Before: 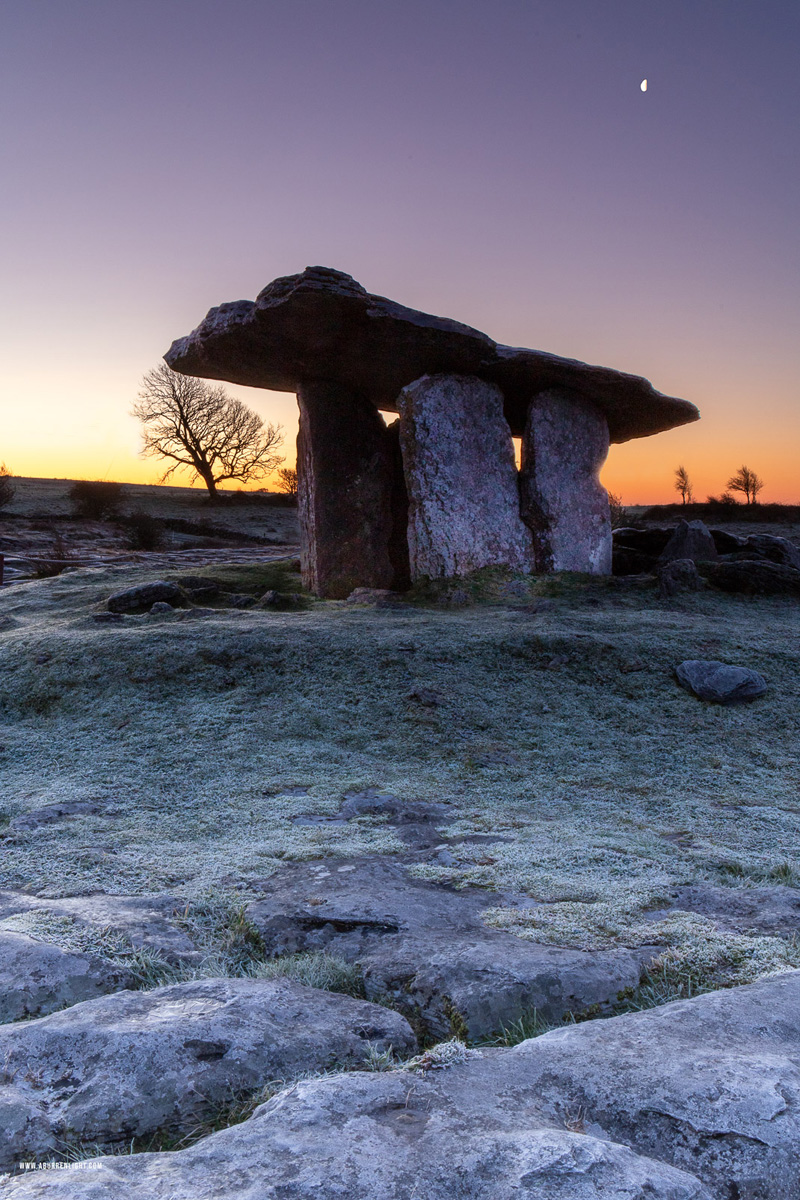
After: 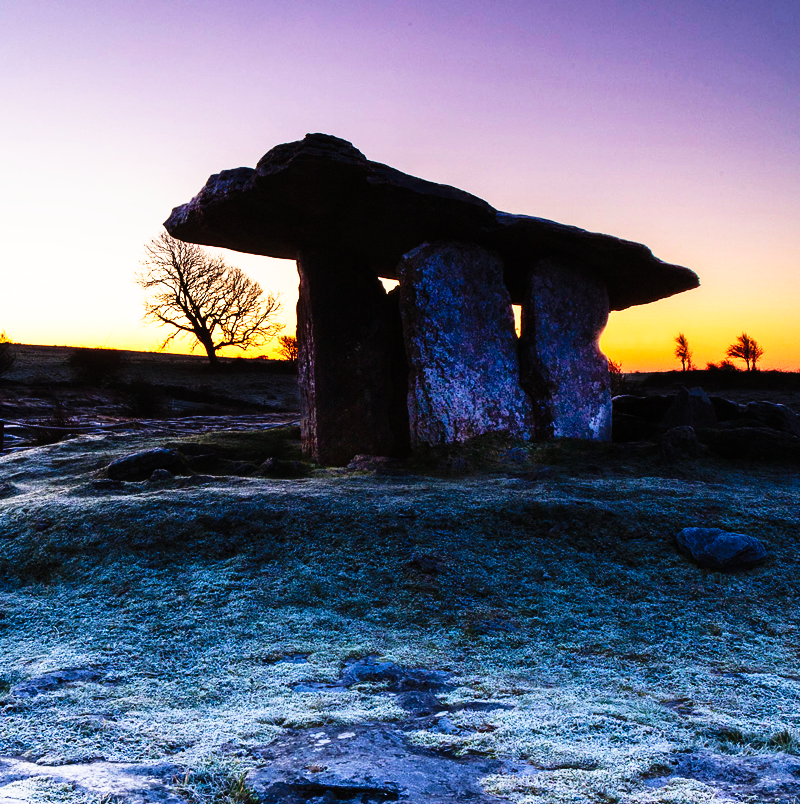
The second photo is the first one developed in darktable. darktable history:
tone curve: curves: ch0 [(0, 0) (0.003, 0.005) (0.011, 0.008) (0.025, 0.013) (0.044, 0.017) (0.069, 0.022) (0.1, 0.029) (0.136, 0.038) (0.177, 0.053) (0.224, 0.081) (0.277, 0.128) (0.335, 0.214) (0.399, 0.343) (0.468, 0.478) (0.543, 0.641) (0.623, 0.798) (0.709, 0.911) (0.801, 0.971) (0.898, 0.99) (1, 1)], preserve colors none
crop: top 11.157%, bottom 21.795%
